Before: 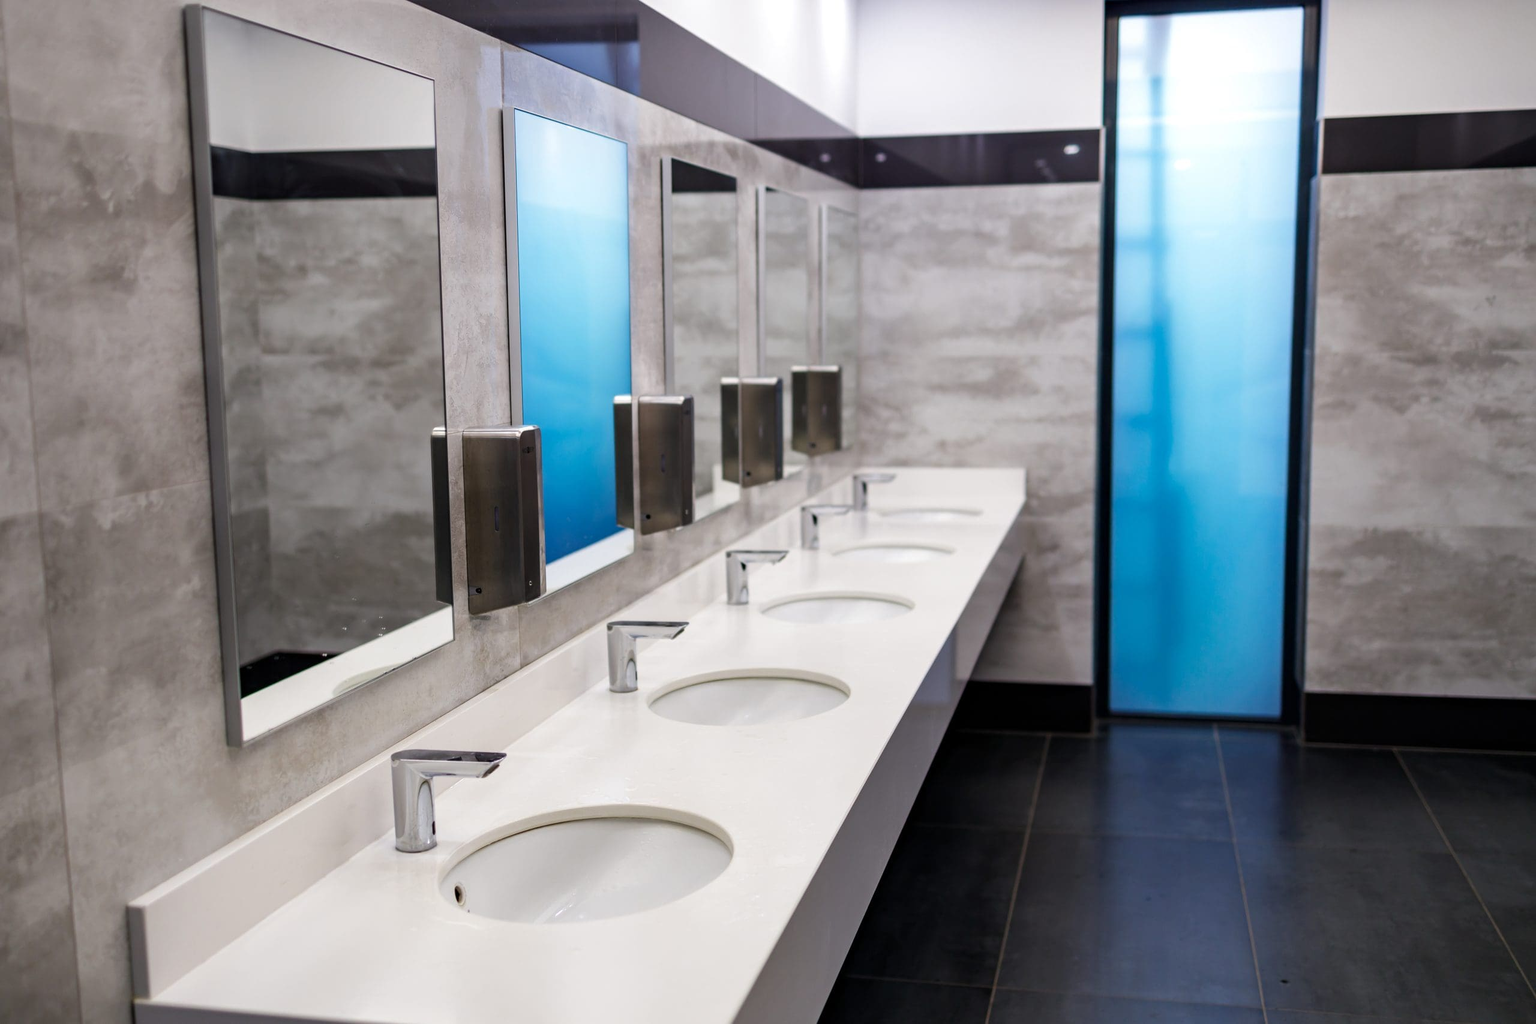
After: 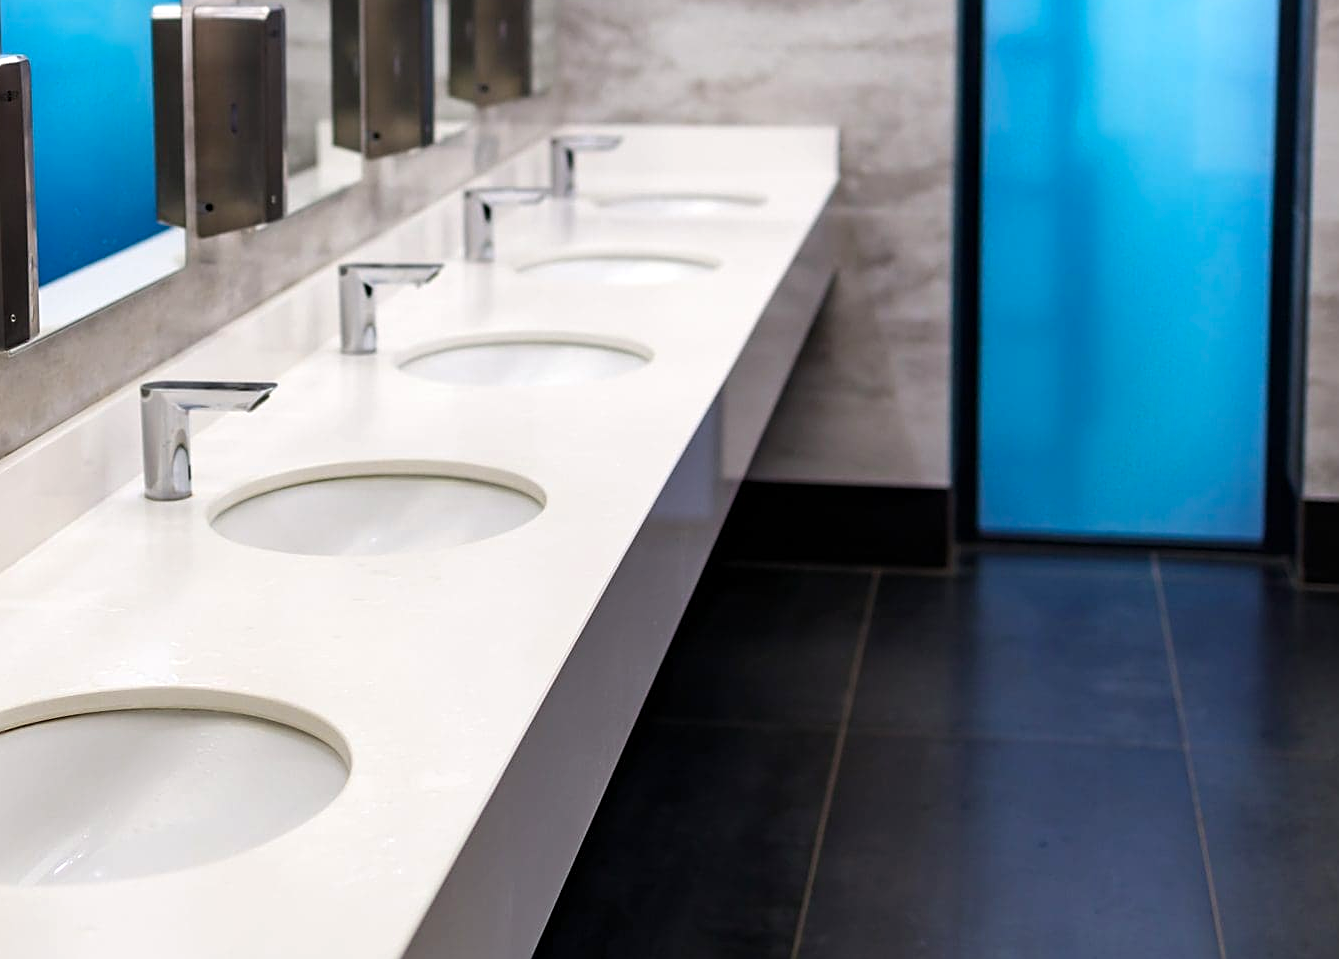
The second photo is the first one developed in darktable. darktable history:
color balance rgb: highlights gain › luminance 14.912%, perceptual saturation grading › global saturation 2.942%, global vibrance 20%
sharpen: on, module defaults
crop: left 34.032%, top 38.371%, right 13.662%, bottom 5.448%
